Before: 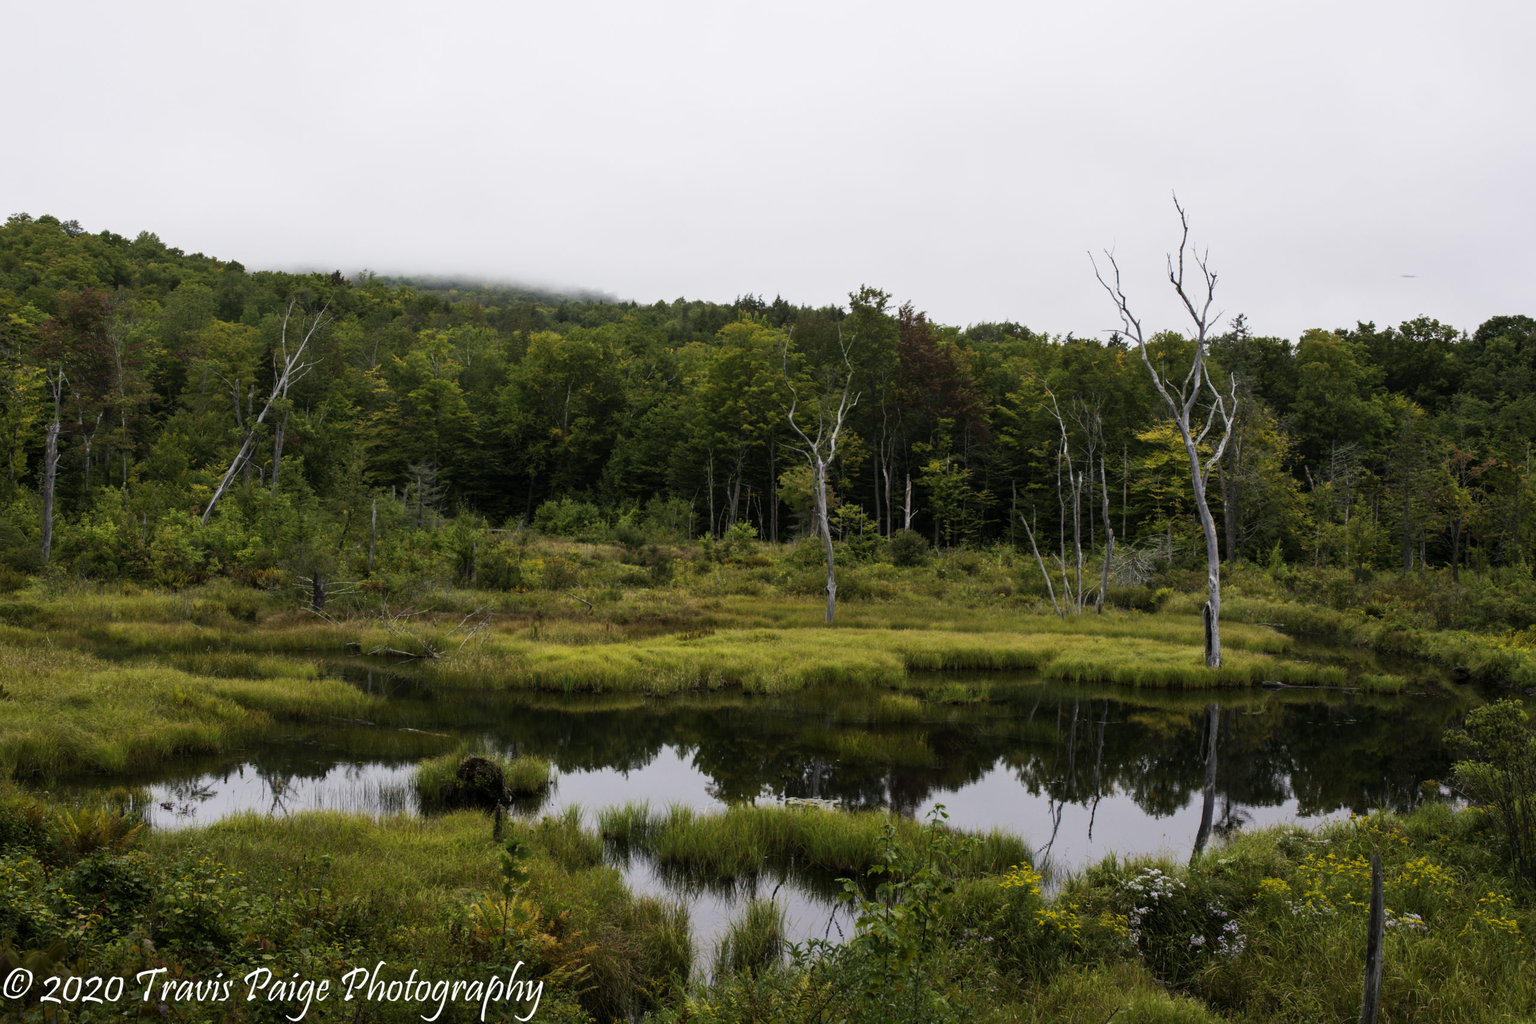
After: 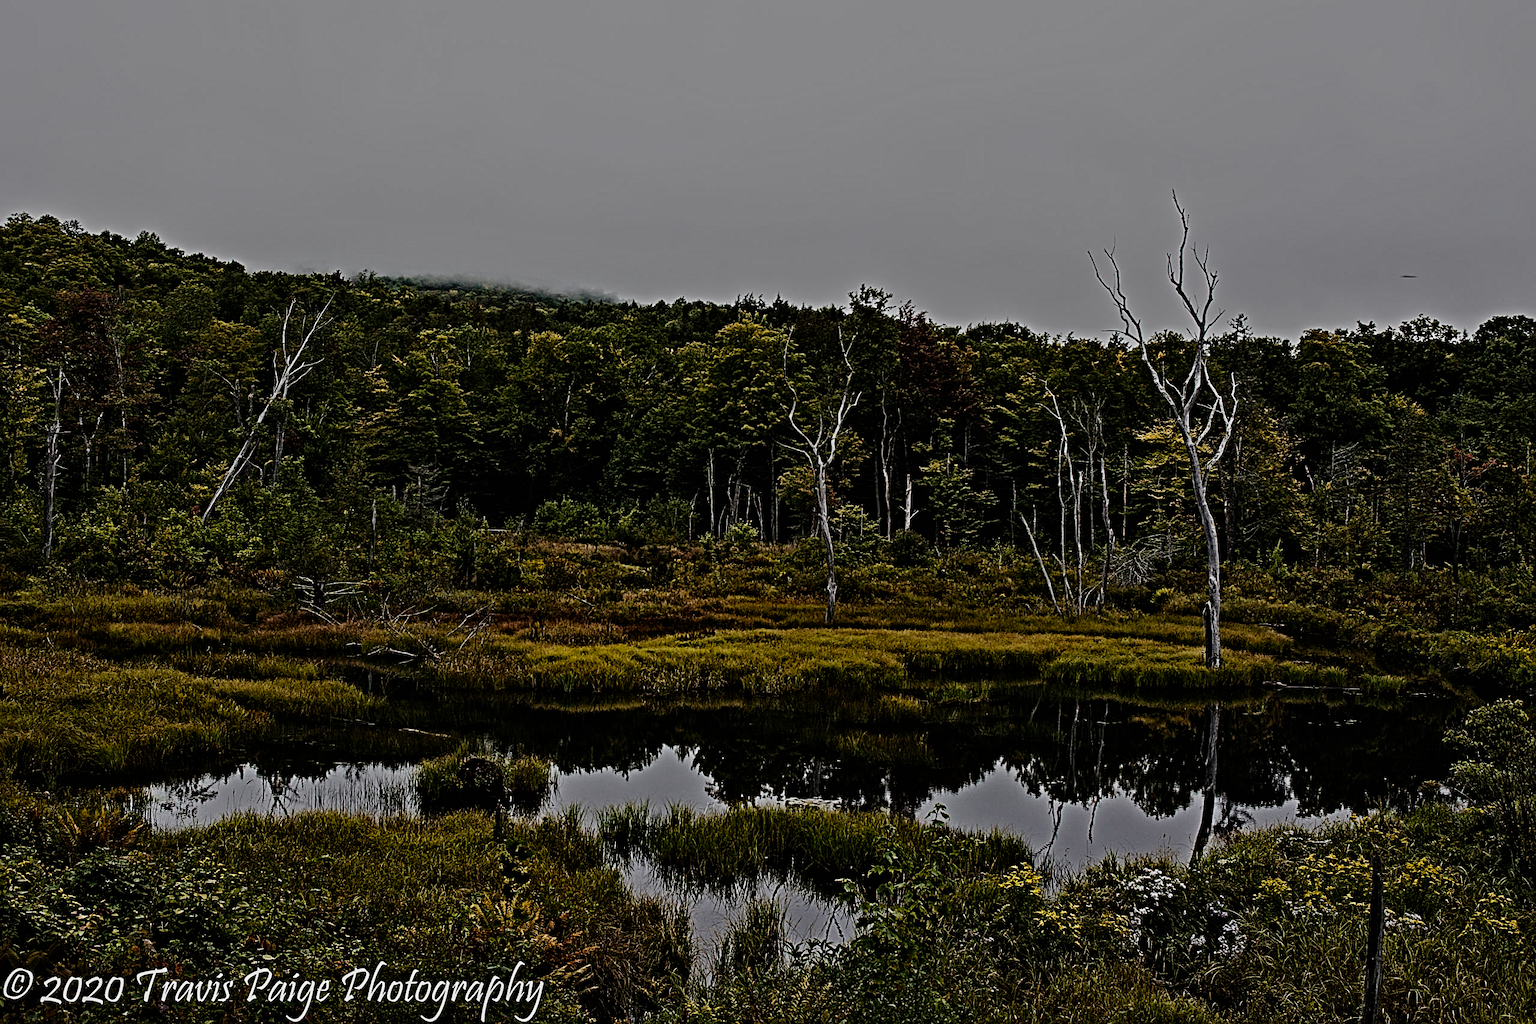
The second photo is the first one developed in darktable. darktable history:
sigmoid: contrast 1.7, skew -0.2, preserve hue 0%, red attenuation 0.1, red rotation 0.035, green attenuation 0.1, green rotation -0.017, blue attenuation 0.15, blue rotation -0.052, base primaries Rec2020
tone equalizer: -8 EV -2 EV, -7 EV -2 EV, -6 EV -2 EV, -5 EV -2 EV, -4 EV -2 EV, -3 EV -2 EV, -2 EV -2 EV, -1 EV -1.63 EV, +0 EV -2 EV
sharpen: on, module defaults
contrast equalizer: octaves 7, y [[0.406, 0.494, 0.589, 0.753, 0.877, 0.999], [0.5 ×6], [0.5 ×6], [0 ×6], [0 ×6]]
